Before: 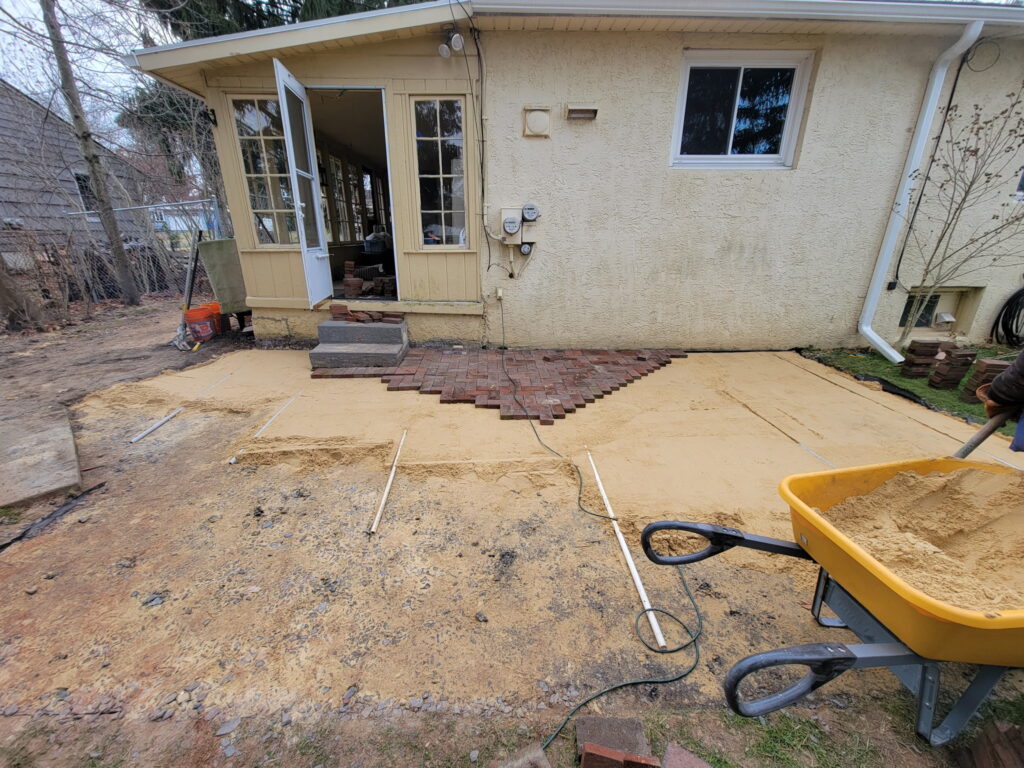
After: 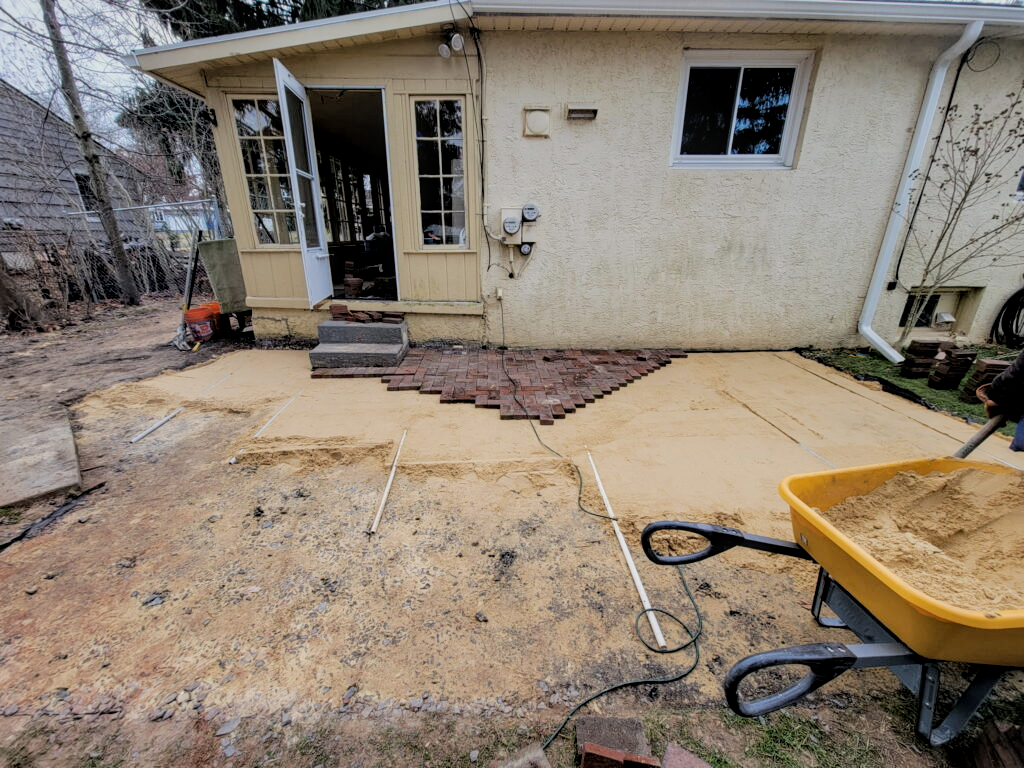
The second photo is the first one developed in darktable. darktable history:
filmic rgb: black relative exposure -5 EV, hardness 2.88, contrast 1.2, highlights saturation mix -30%
local contrast: on, module defaults
